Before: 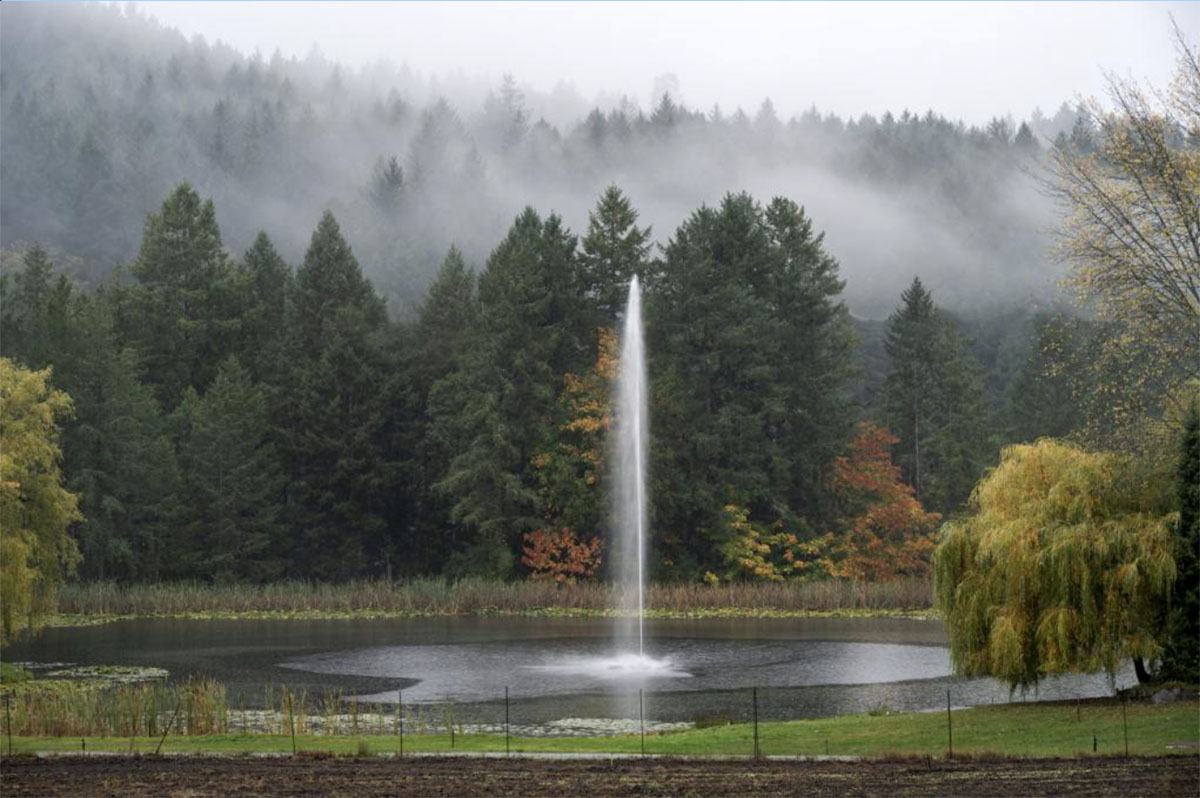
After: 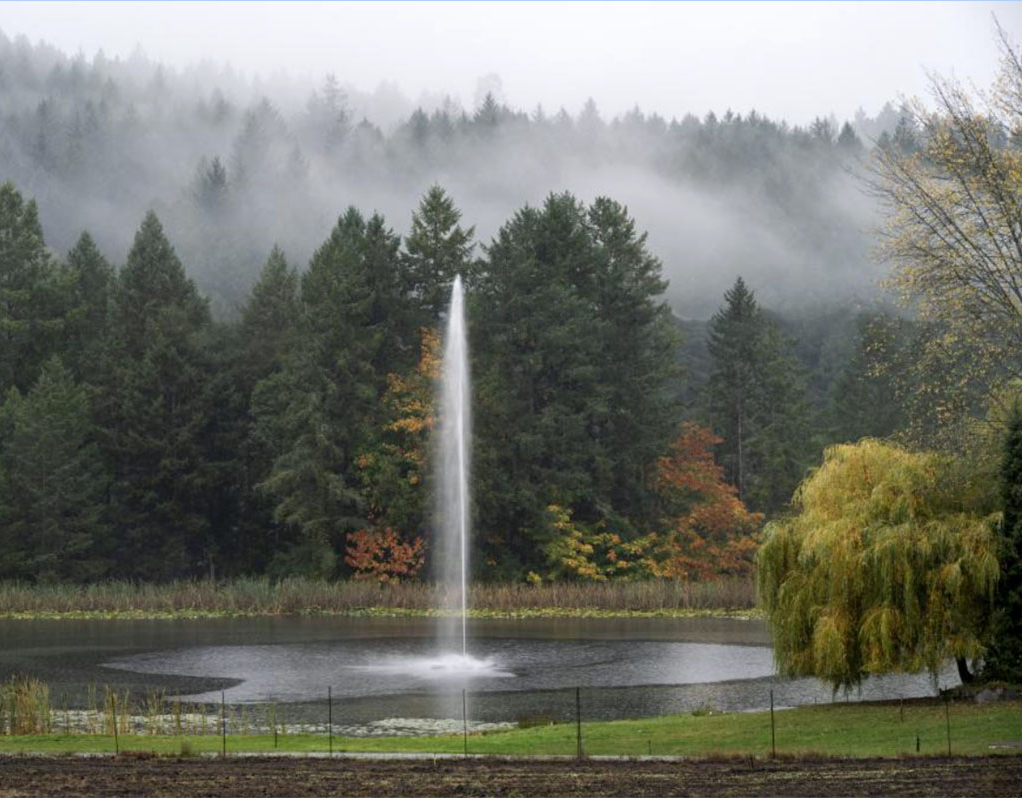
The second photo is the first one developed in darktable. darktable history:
crop and rotate: left 14.763%
